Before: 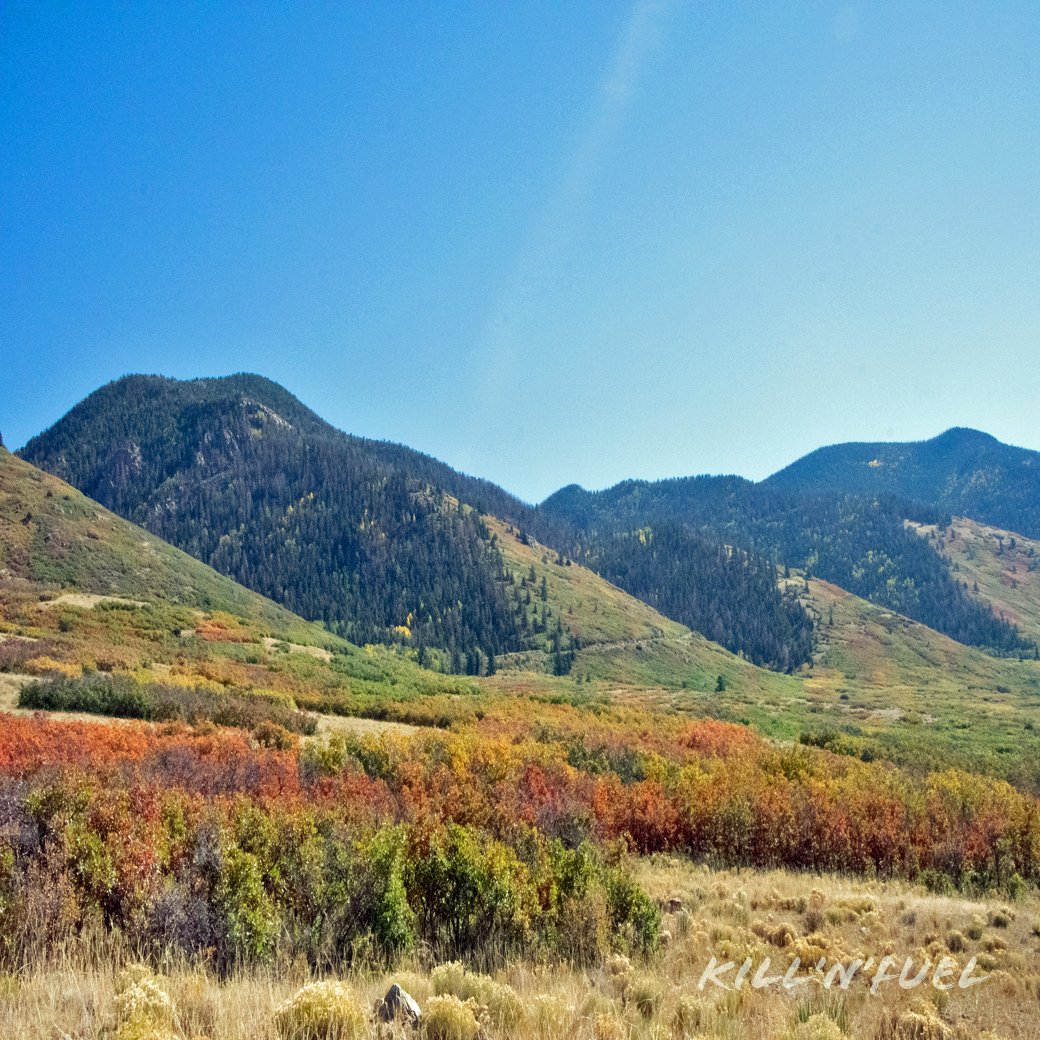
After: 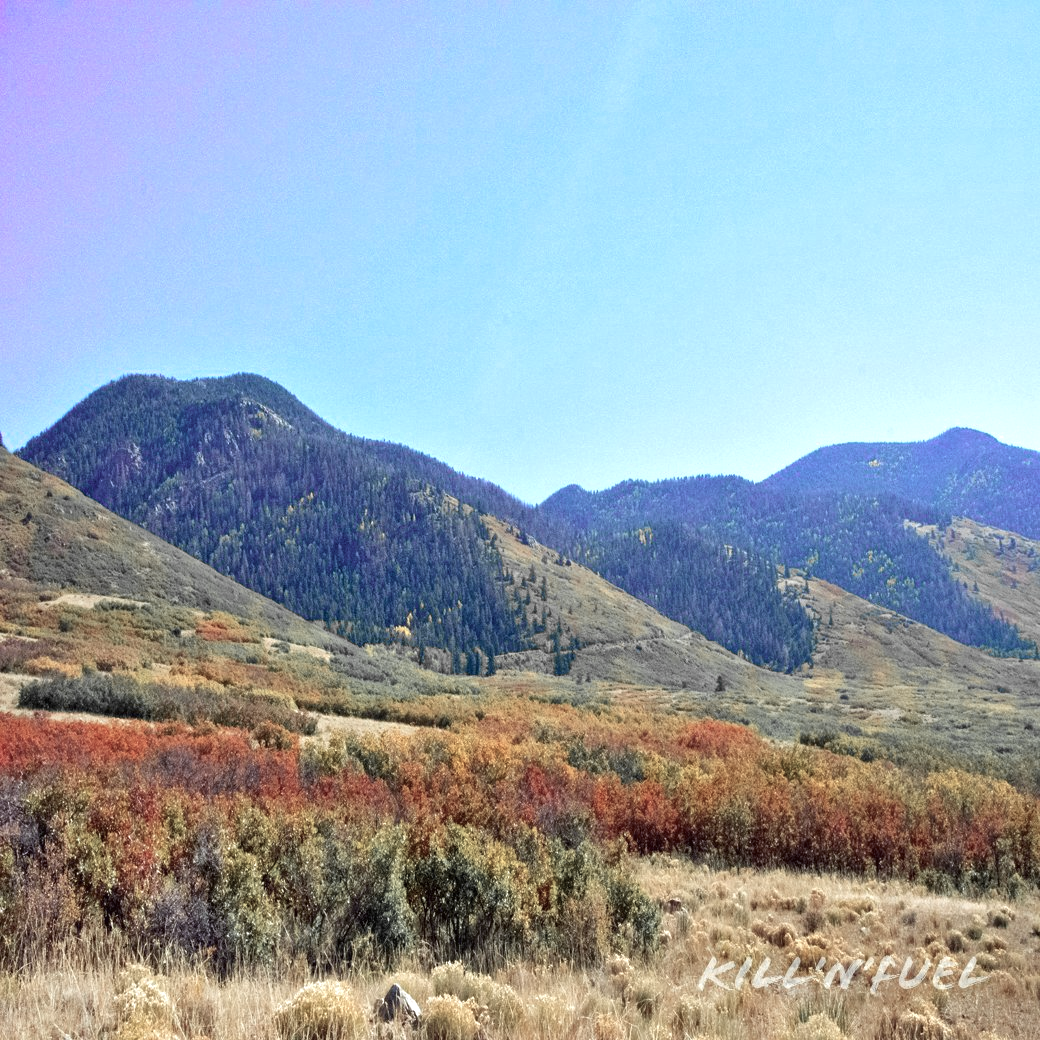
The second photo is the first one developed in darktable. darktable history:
color zones: curves: ch0 [(0, 0.363) (0.128, 0.373) (0.25, 0.5) (0.402, 0.407) (0.521, 0.525) (0.63, 0.559) (0.729, 0.662) (0.867, 0.471)]; ch1 [(0, 0.515) (0.136, 0.618) (0.25, 0.5) (0.378, 0) (0.516, 0) (0.622, 0.593) (0.737, 0.819) (0.87, 0.593)]; ch2 [(0, 0.529) (0.128, 0.471) (0.282, 0.451) (0.386, 0.662) (0.516, 0.525) (0.633, 0.554) (0.75, 0.62) (0.875, 0.441)]
color calibration: illuminant as shot in camera, x 0.358, y 0.373, temperature 4628.91 K
contrast brightness saturation: saturation -0.06
color balance rgb: highlights gain › luminance 6.524%, highlights gain › chroma 1.273%, highlights gain › hue 88.74°, perceptual saturation grading › global saturation -32.321%, perceptual brilliance grading › global brilliance 2.978%
